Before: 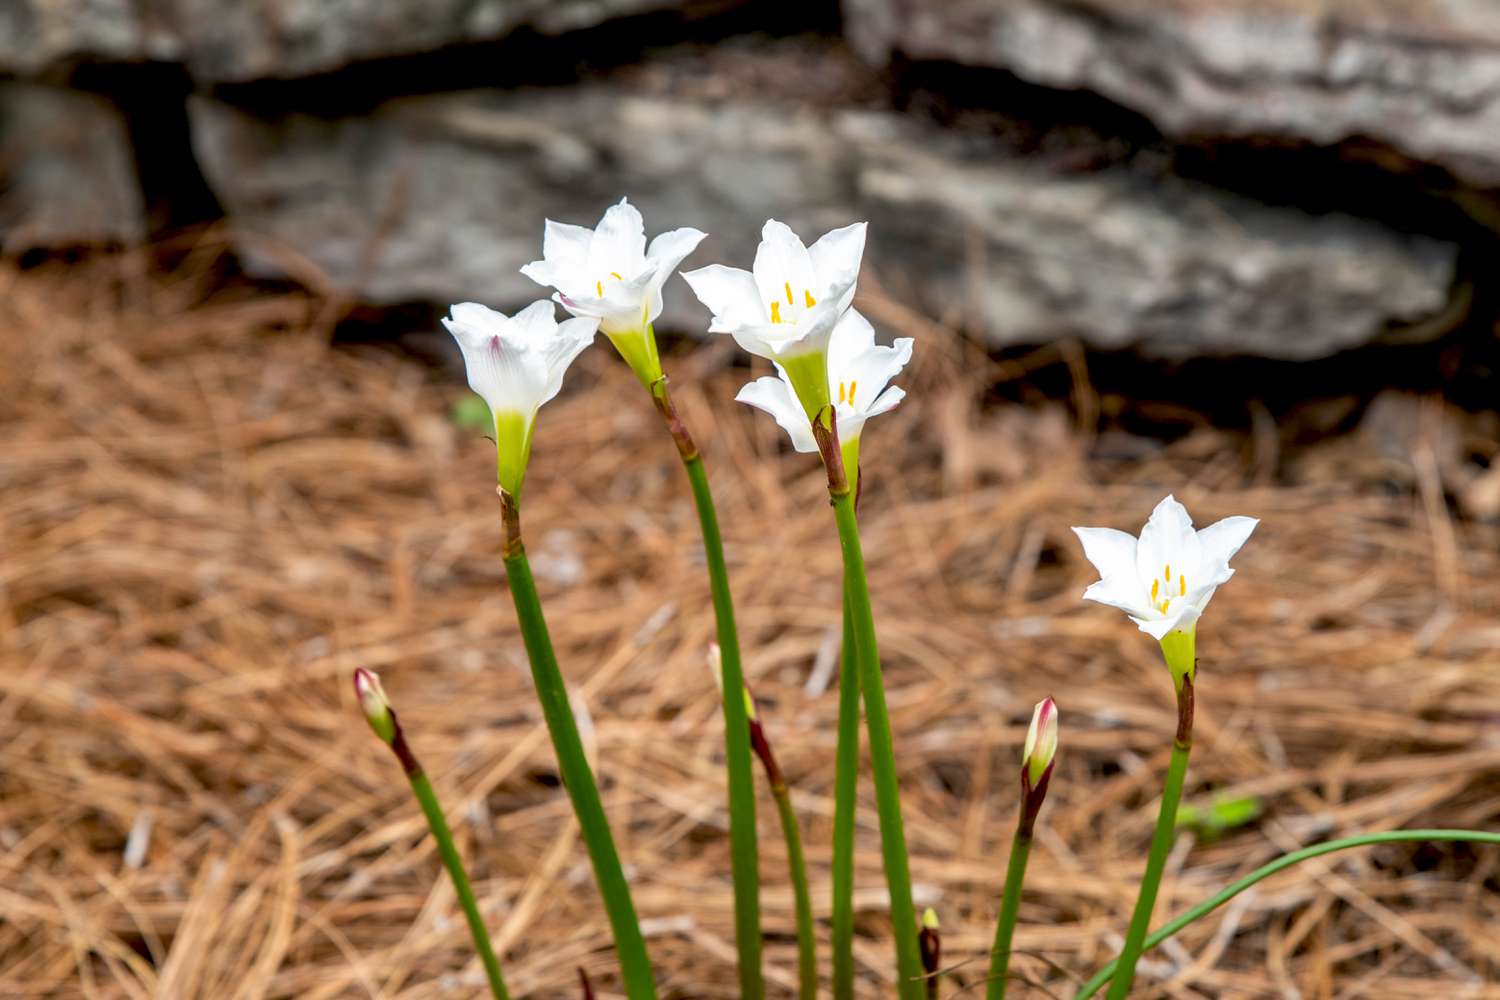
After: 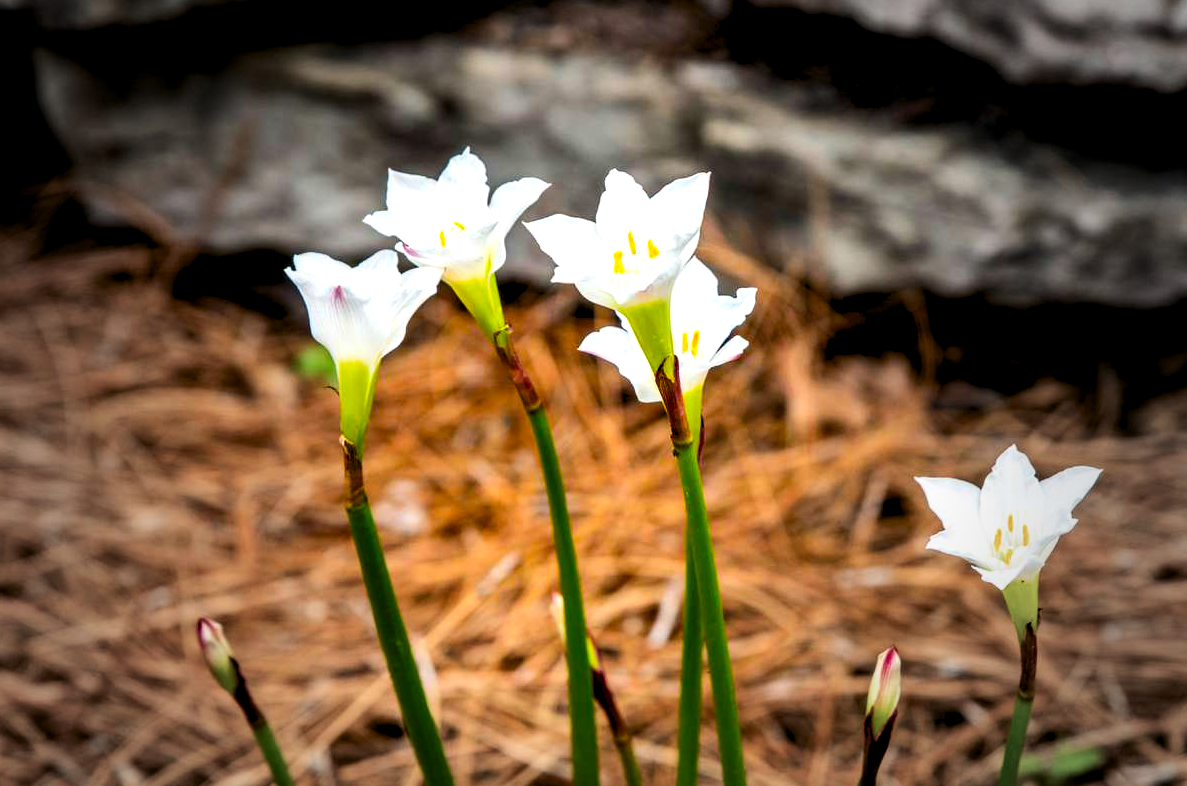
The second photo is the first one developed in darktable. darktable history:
crop and rotate: left 10.485%, top 5.02%, right 10.318%, bottom 16.318%
exposure: compensate highlight preservation false
vignetting: fall-off start 33.47%, fall-off radius 64.72%, width/height ratio 0.964
contrast brightness saturation: contrast 0.174, saturation 0.302
tone equalizer: edges refinement/feathering 500, mask exposure compensation -1.57 EV, preserve details no
levels: levels [0.062, 0.494, 0.925]
color balance rgb: global offset › luminance -0.498%, perceptual saturation grading › global saturation 30.337%
